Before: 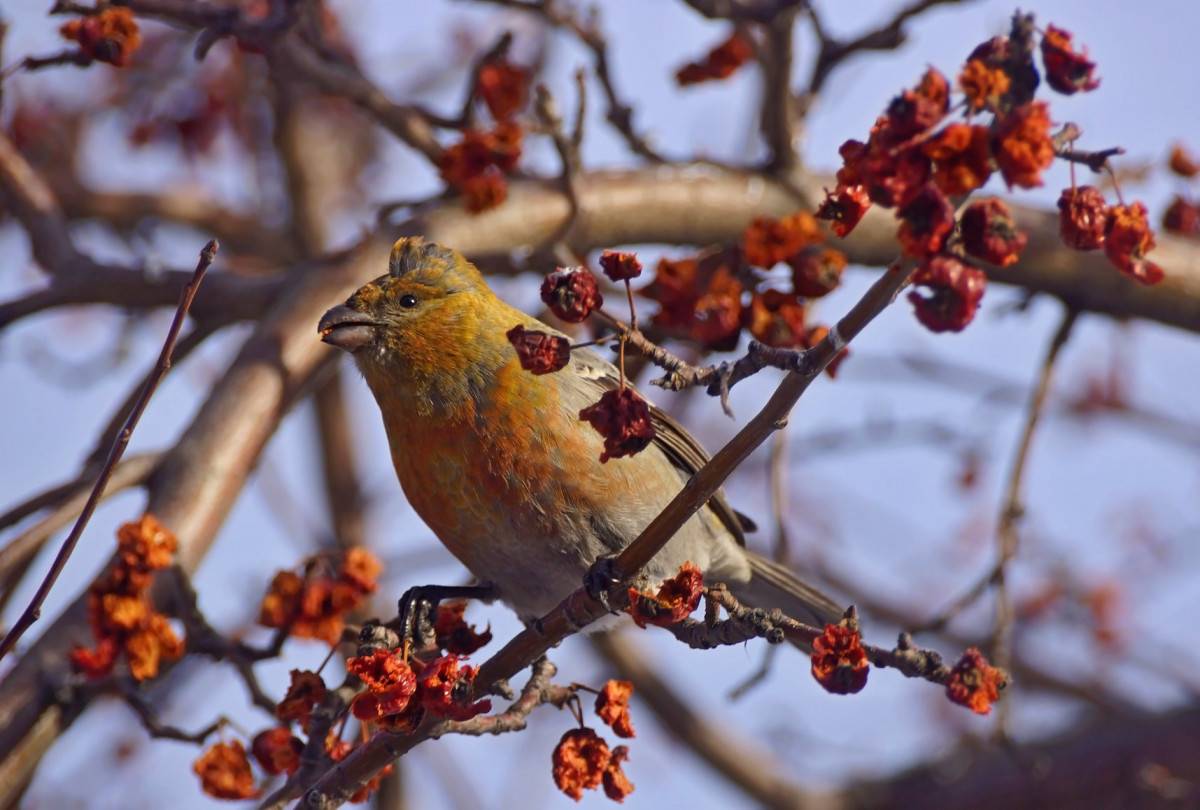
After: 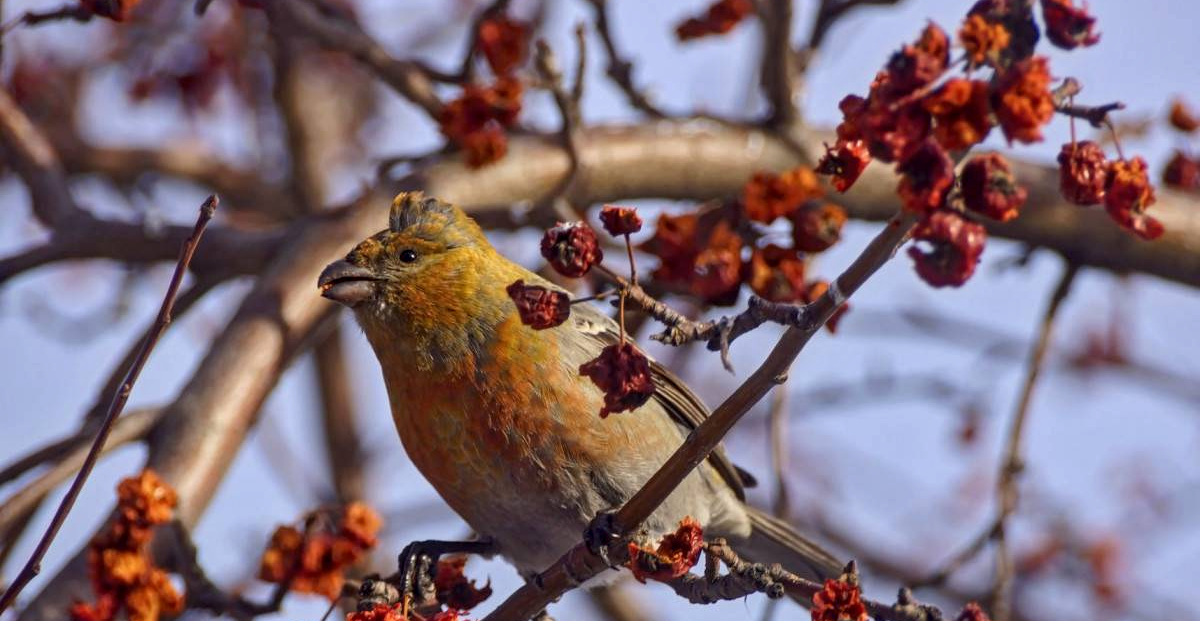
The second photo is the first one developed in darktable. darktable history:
crop: top 5.667%, bottom 17.637%
local contrast: on, module defaults
exposure: black level correction 0.001, exposure 0.014 EV, compensate highlight preservation false
